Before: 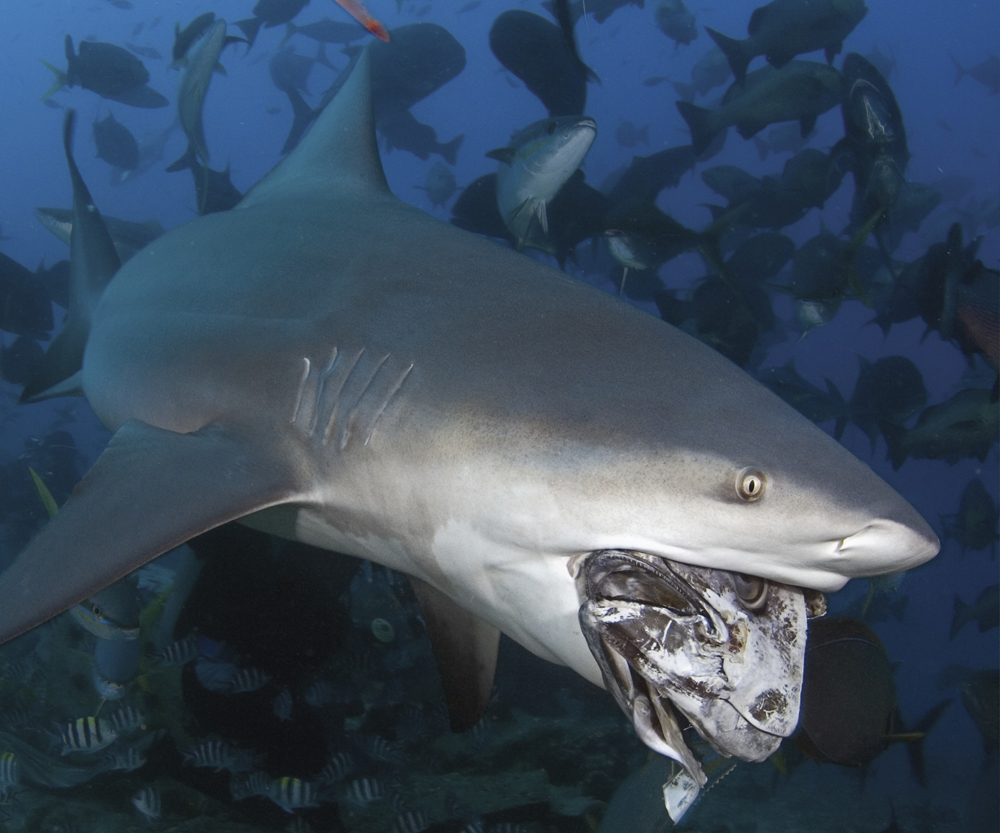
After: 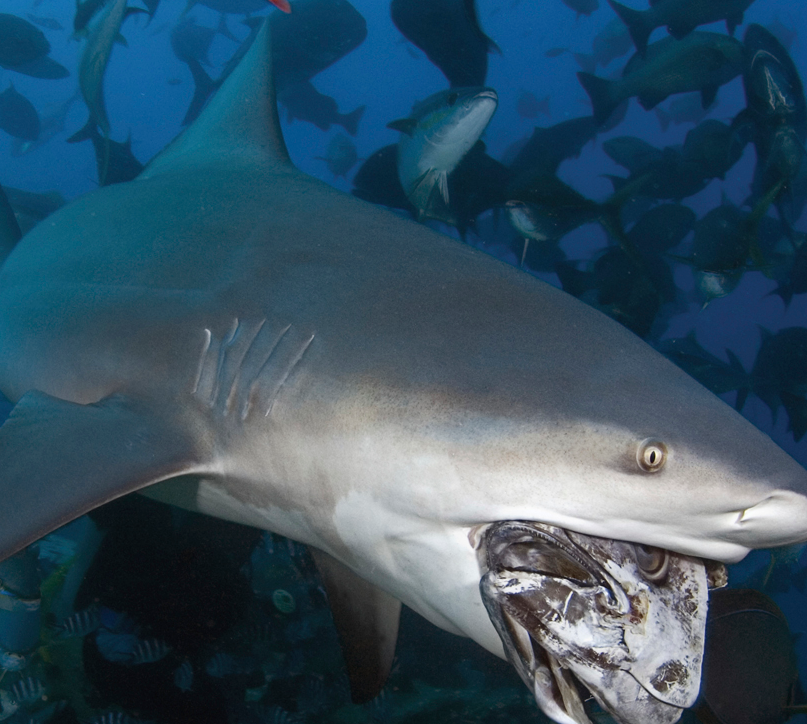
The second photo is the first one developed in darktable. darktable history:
crop: left 9.959%, top 3.524%, right 9.283%, bottom 9.548%
